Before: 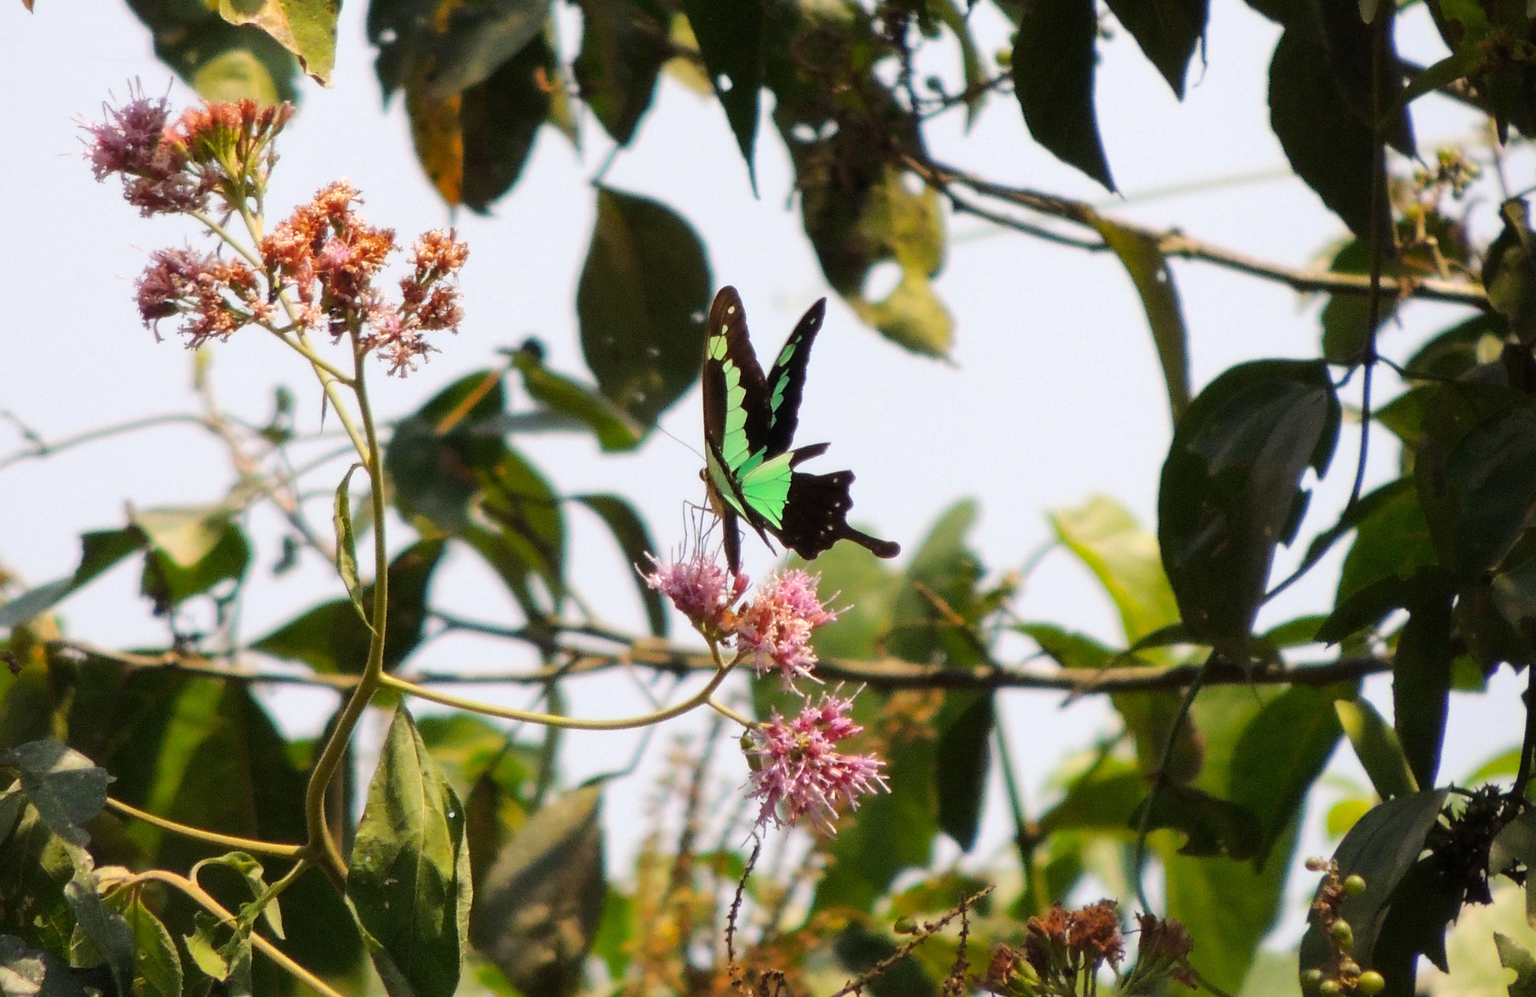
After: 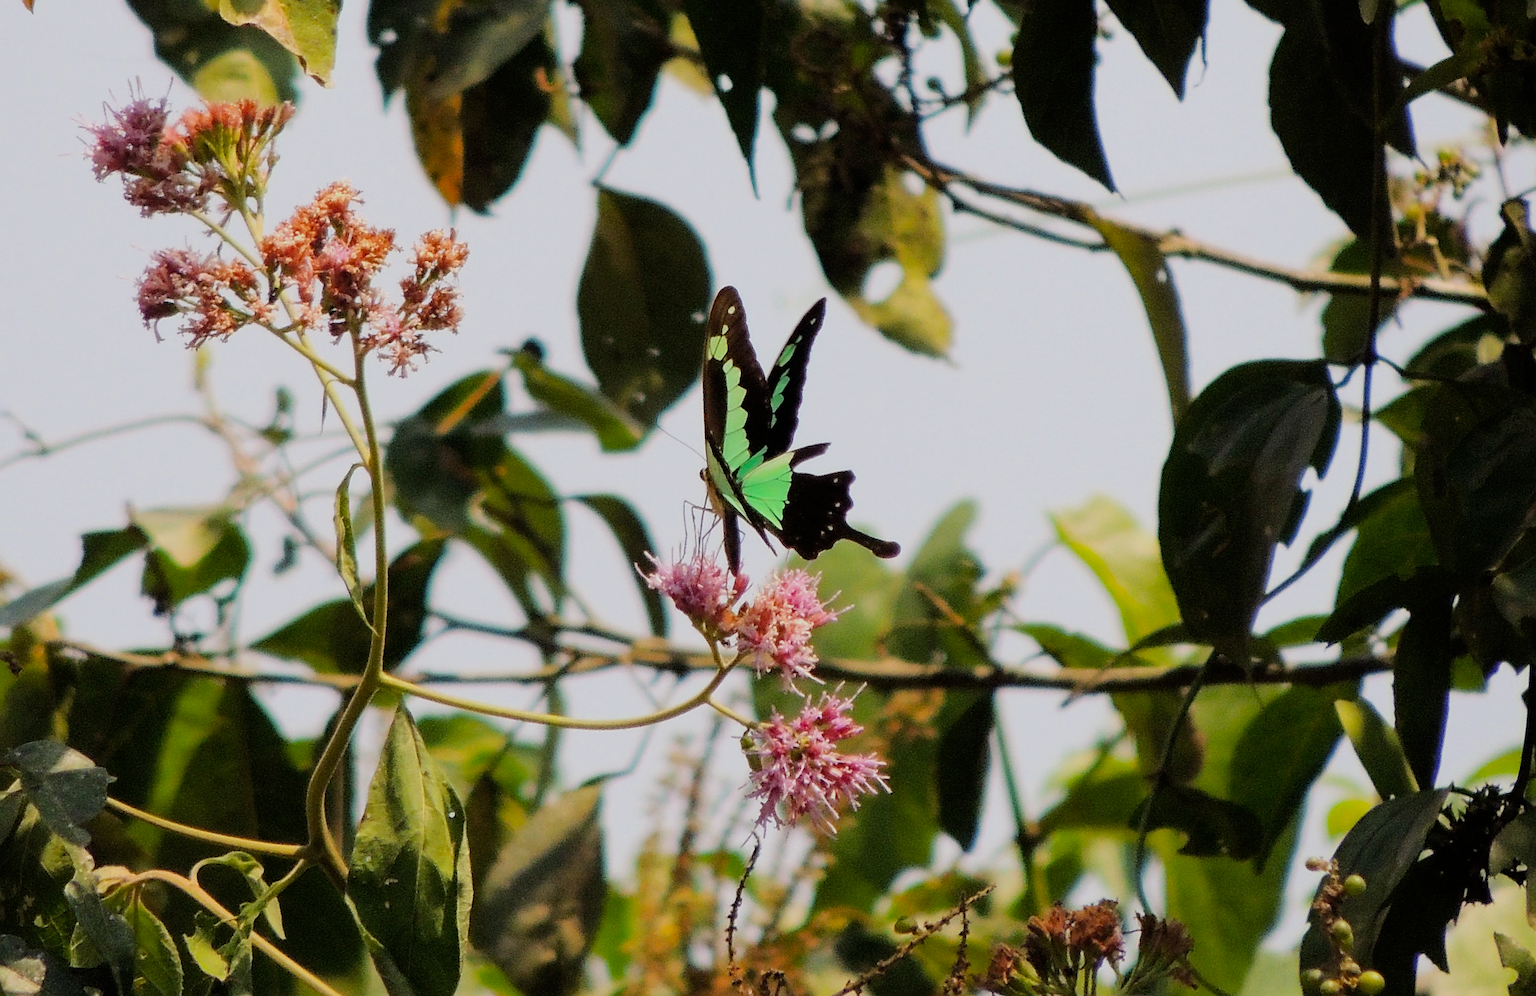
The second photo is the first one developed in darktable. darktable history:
filmic rgb: black relative exposure -7.83 EV, white relative exposure 4.24 EV, threshold 3.02 EV, hardness 3.86, enable highlight reconstruction true
haze removal: compatibility mode true, adaptive false
sharpen: on, module defaults
